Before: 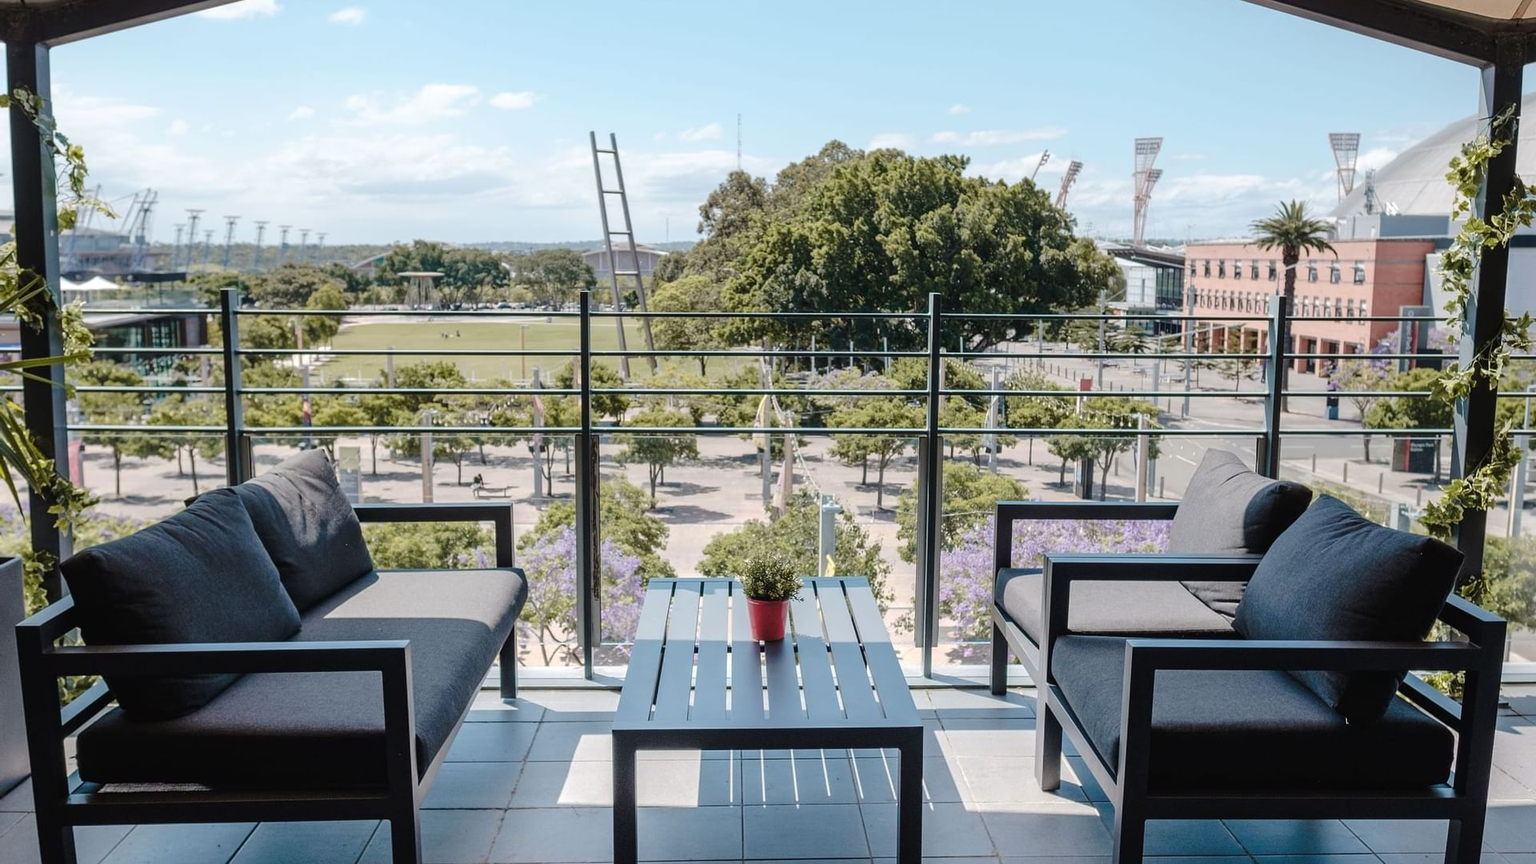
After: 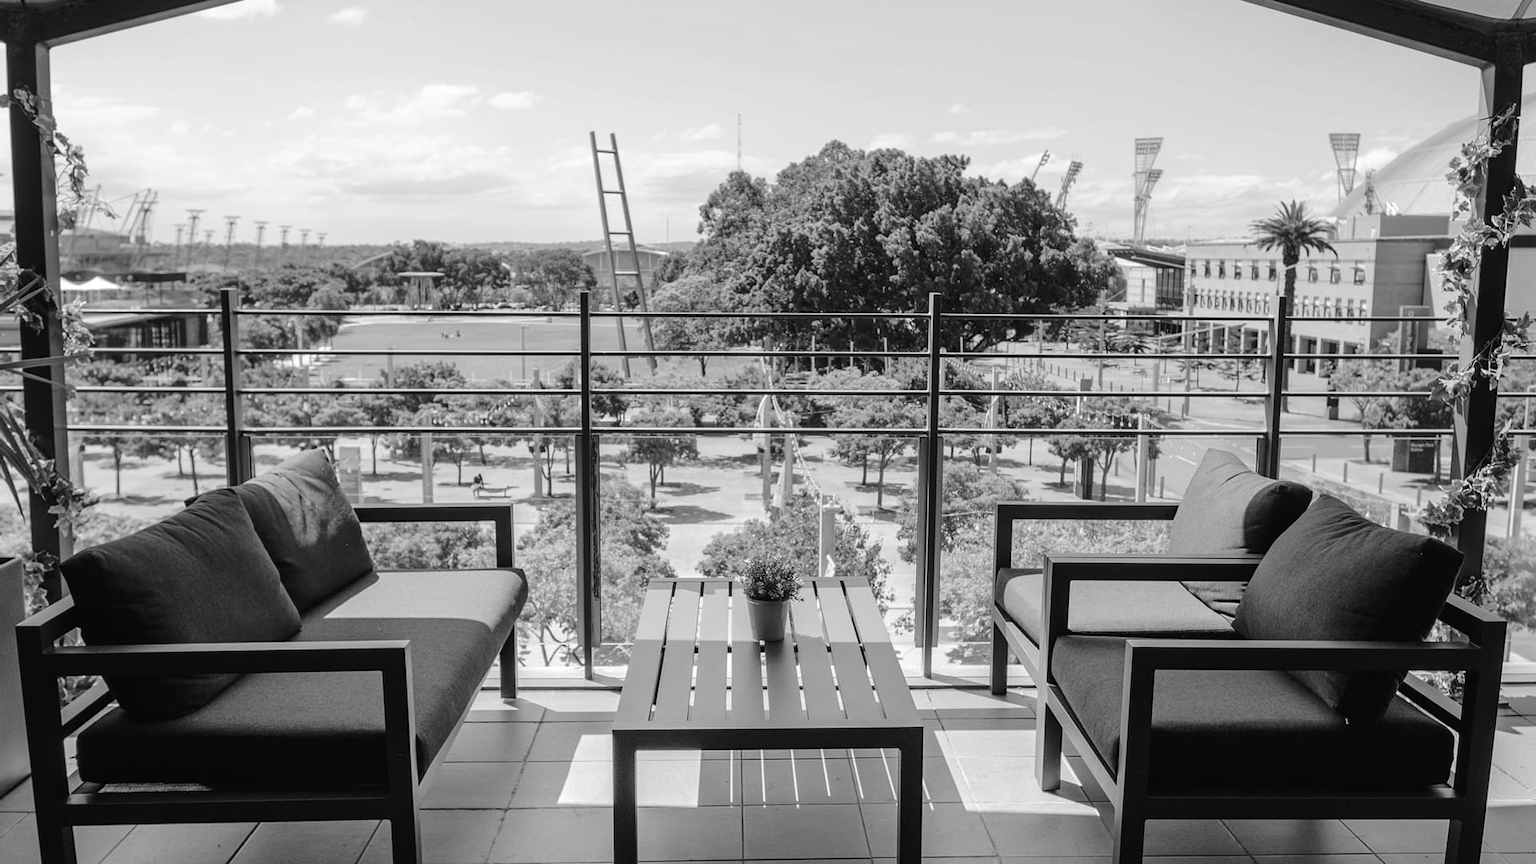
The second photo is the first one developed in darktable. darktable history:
color balance: output saturation 110%
monochrome: on, module defaults
